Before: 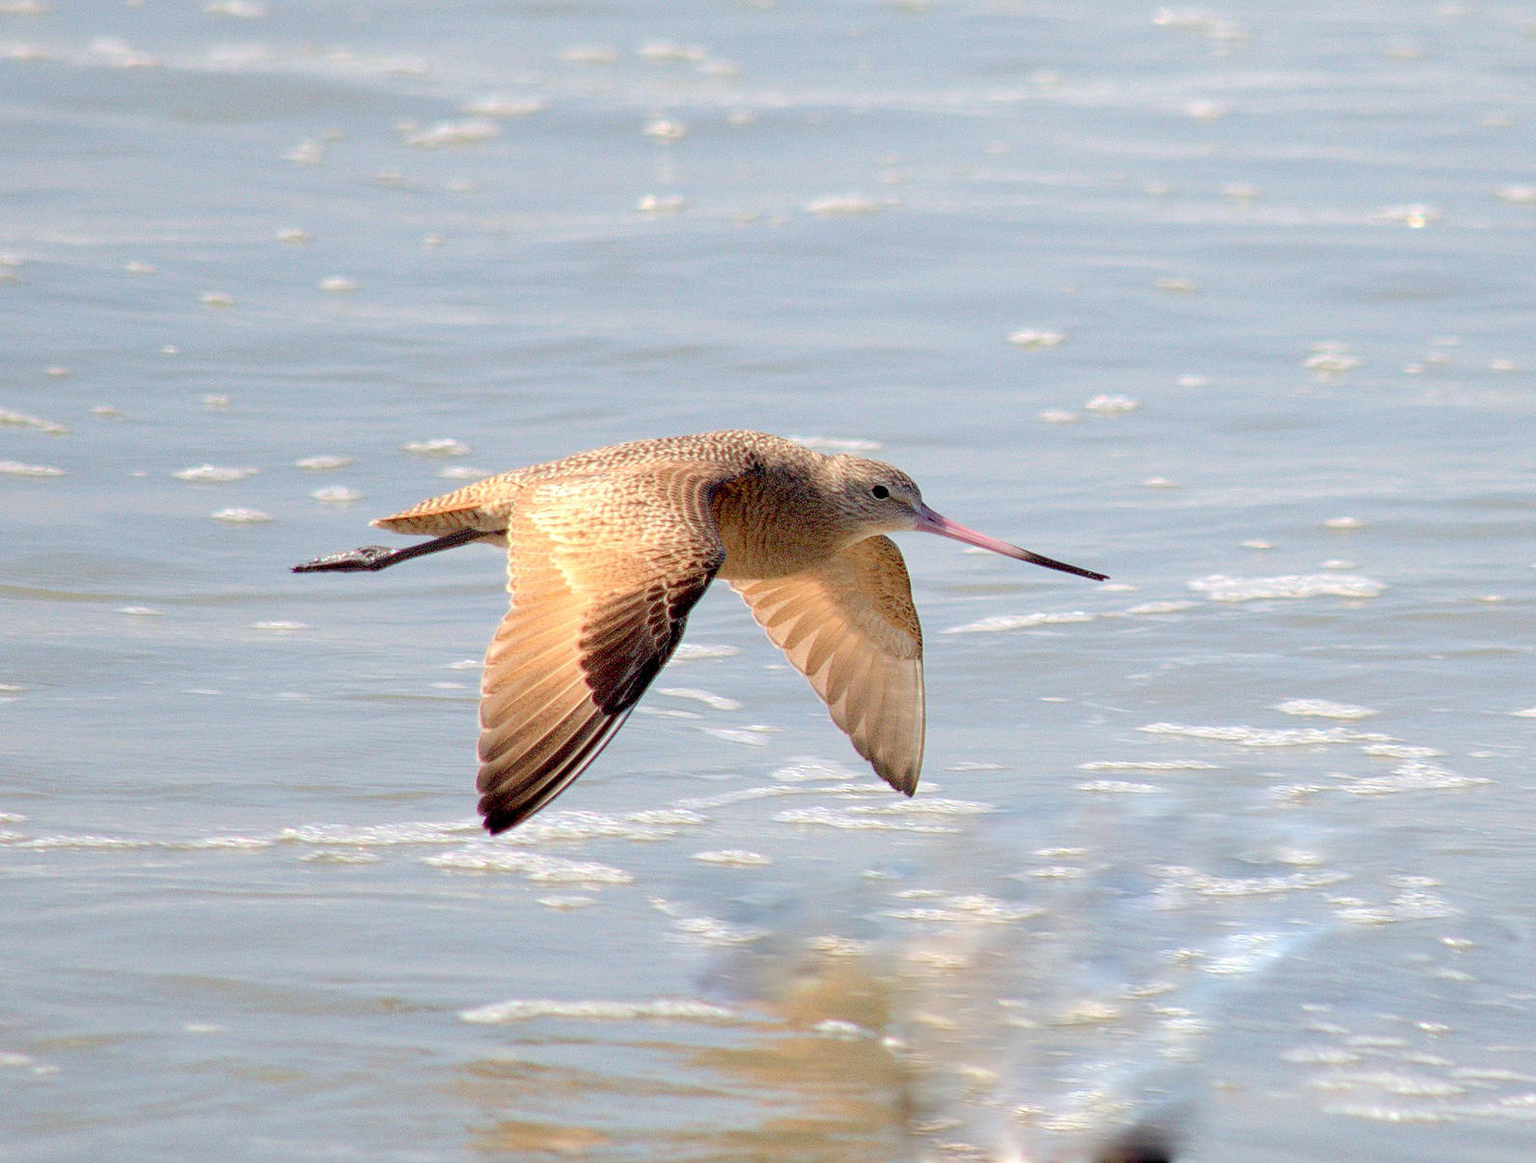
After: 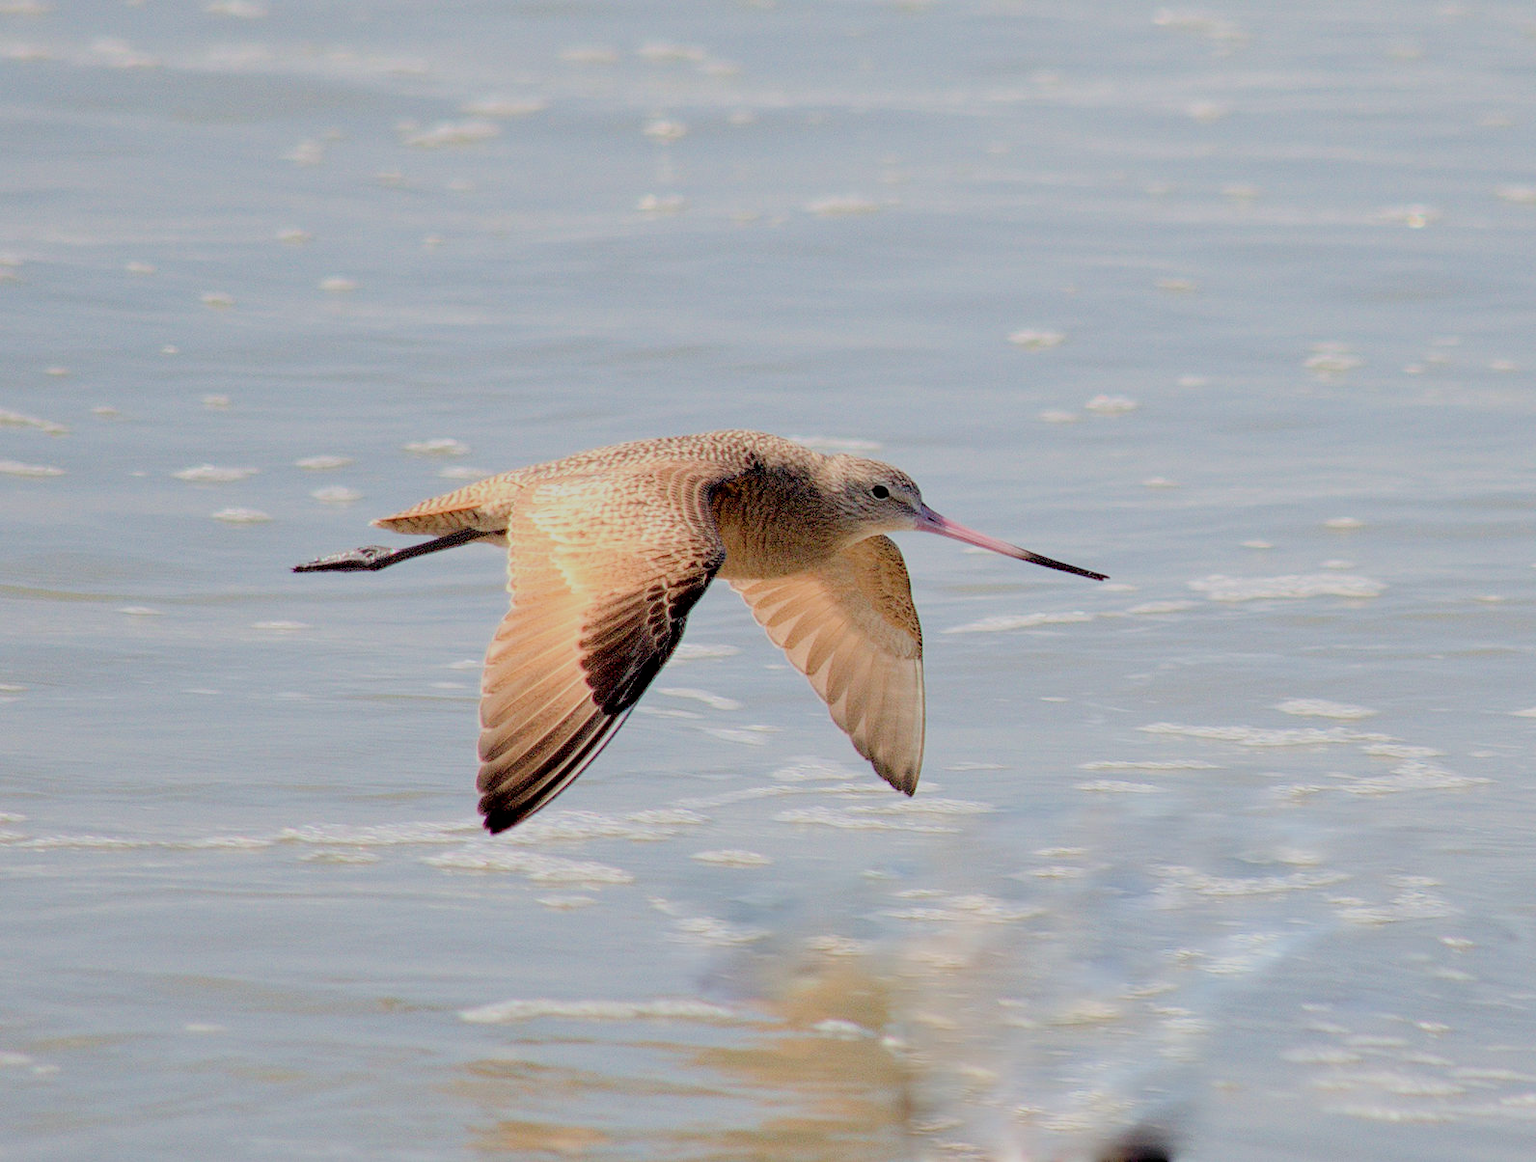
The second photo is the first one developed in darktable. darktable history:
filmic rgb: black relative exposure -7.15 EV, white relative exposure 5.34 EV, hardness 3.02
